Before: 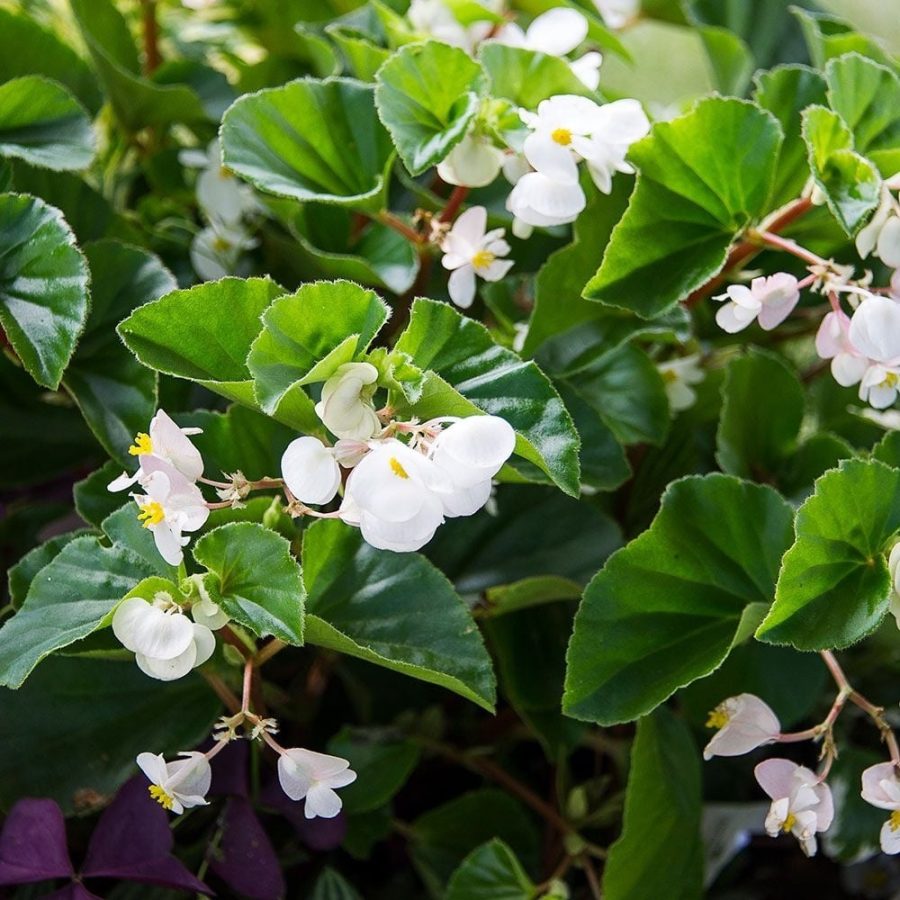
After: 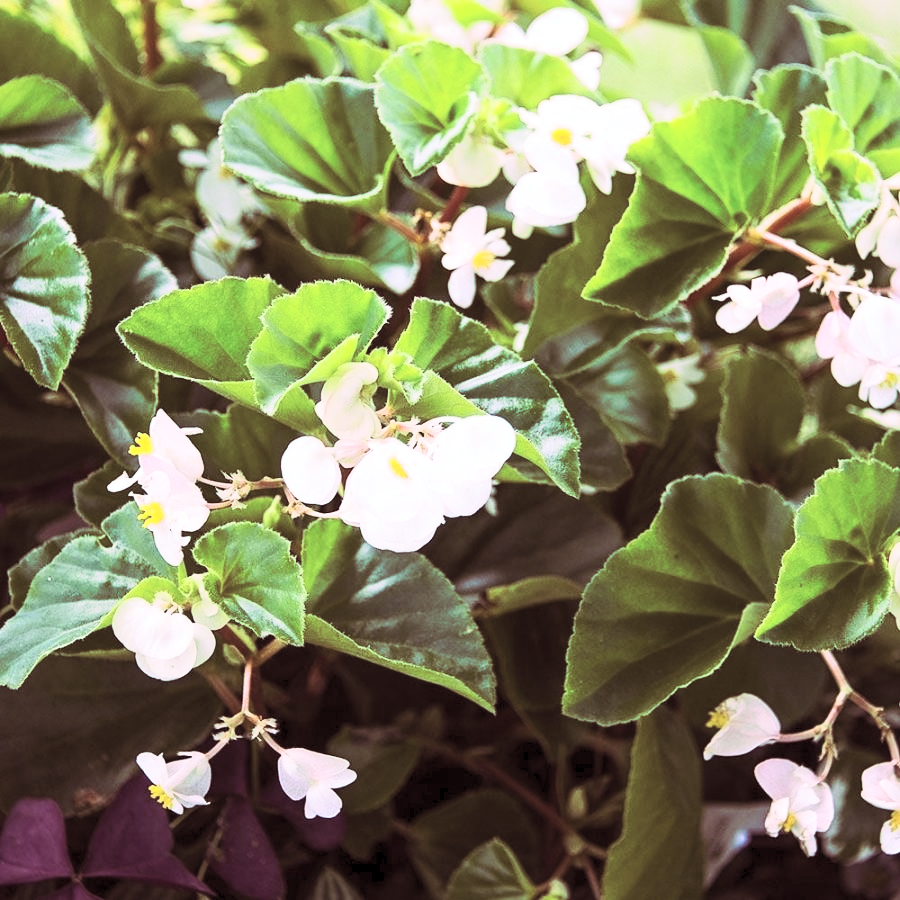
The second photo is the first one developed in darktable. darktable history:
contrast brightness saturation: contrast 0.39, brightness 0.53
split-toning: highlights › hue 298.8°, highlights › saturation 0.73, compress 41.76%
